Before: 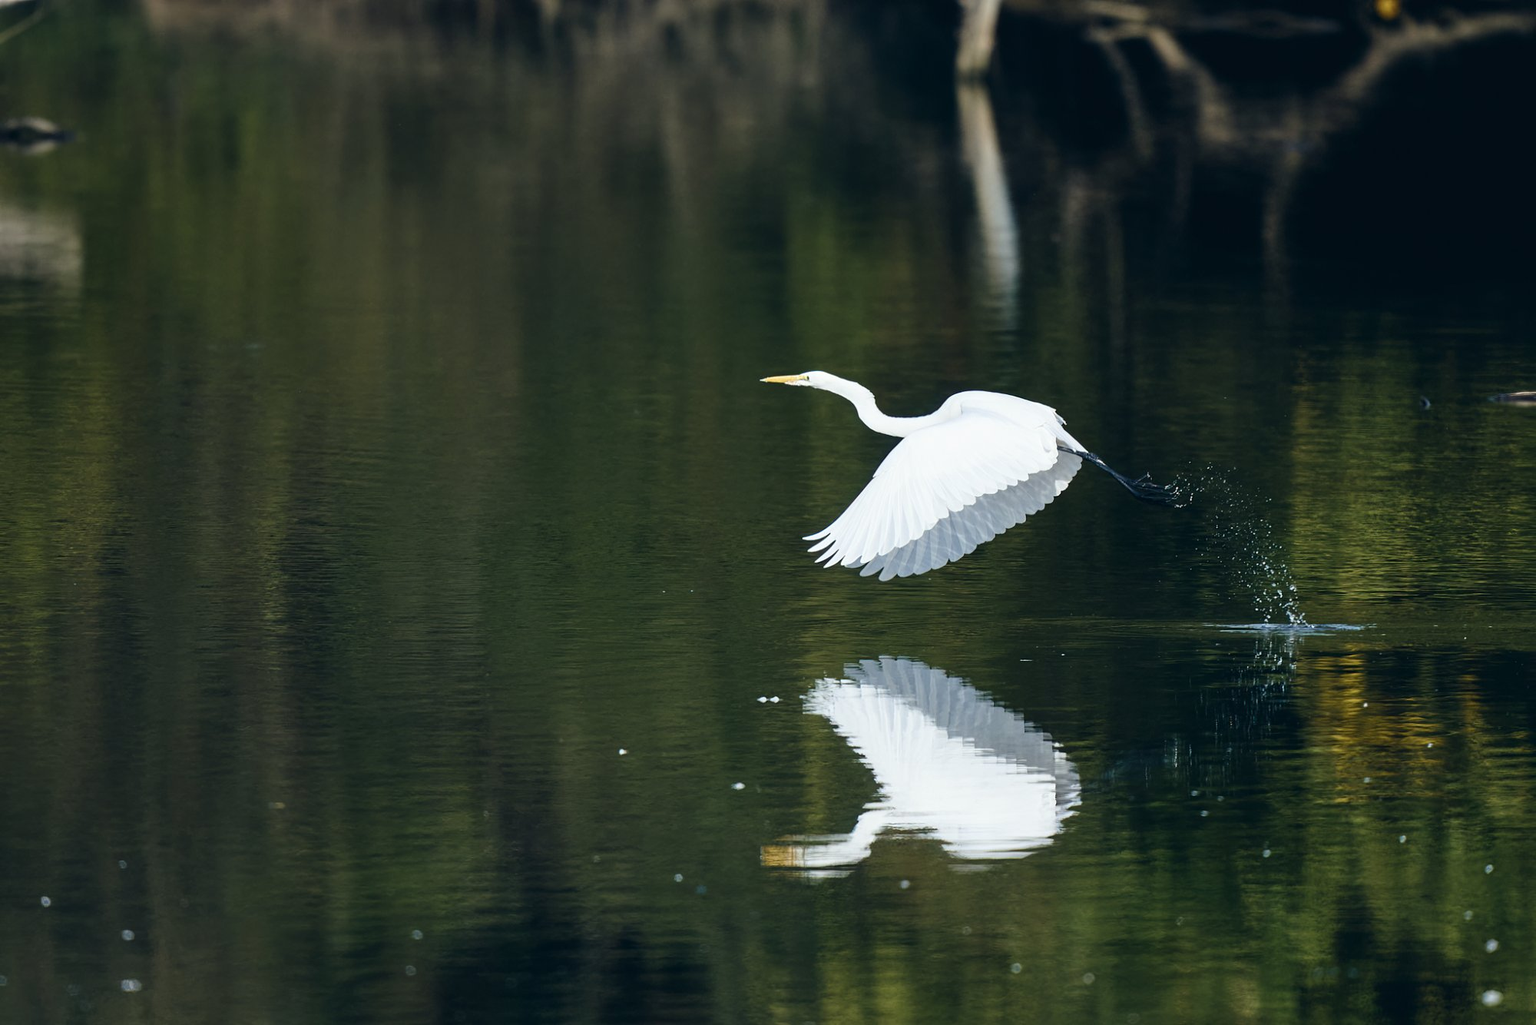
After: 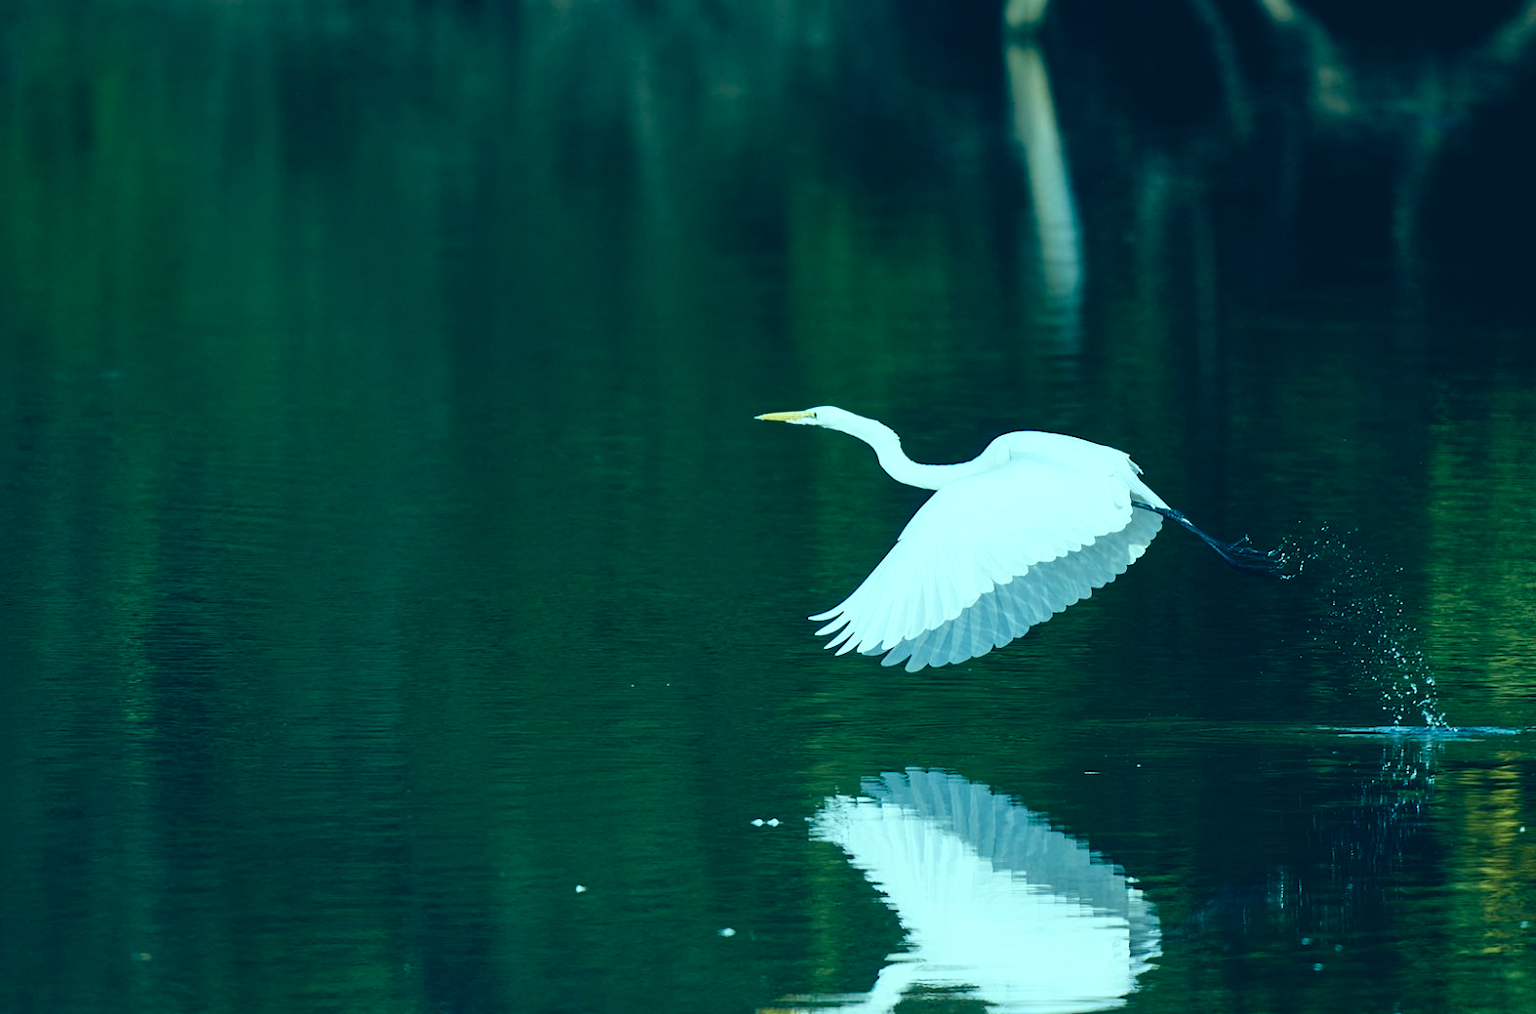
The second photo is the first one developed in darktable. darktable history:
crop and rotate: left 10.774%, top 4.989%, right 10.374%, bottom 16.836%
color correction: highlights a* -20.05, highlights b* 9.8, shadows a* -20.81, shadows b* -11.54
color calibration: x 0.37, y 0.377, temperature 4299.18 K
shadows and highlights: shadows 12.04, white point adjustment 1.17, highlights -0.694, soften with gaussian
